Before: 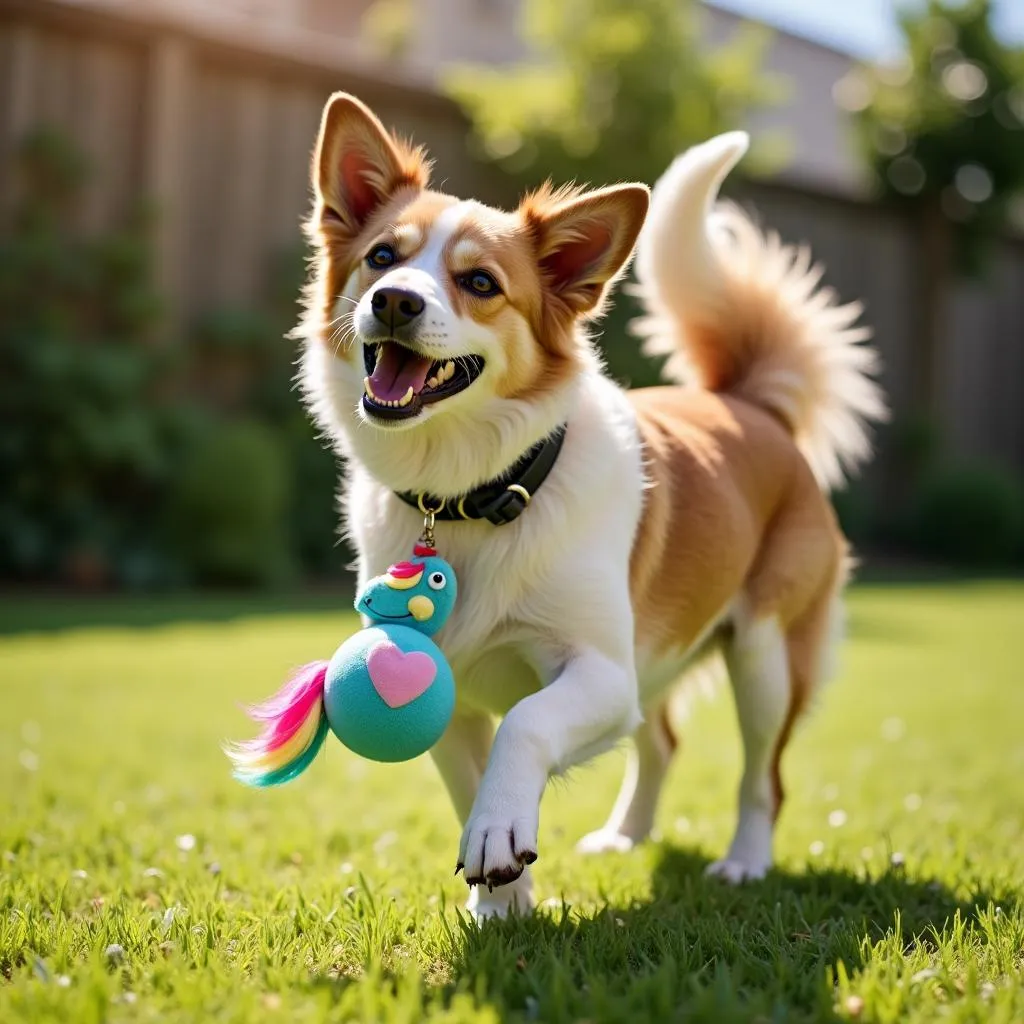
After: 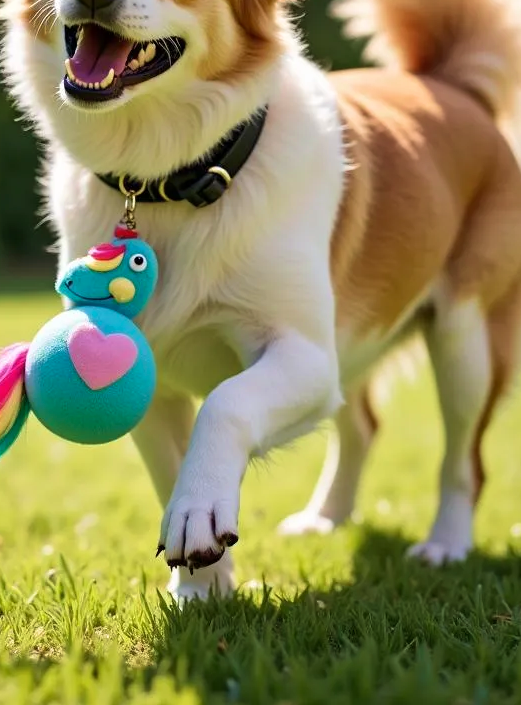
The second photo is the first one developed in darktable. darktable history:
velvia: on, module defaults
crop and rotate: left 29.237%, top 31.152%, right 19.807%
